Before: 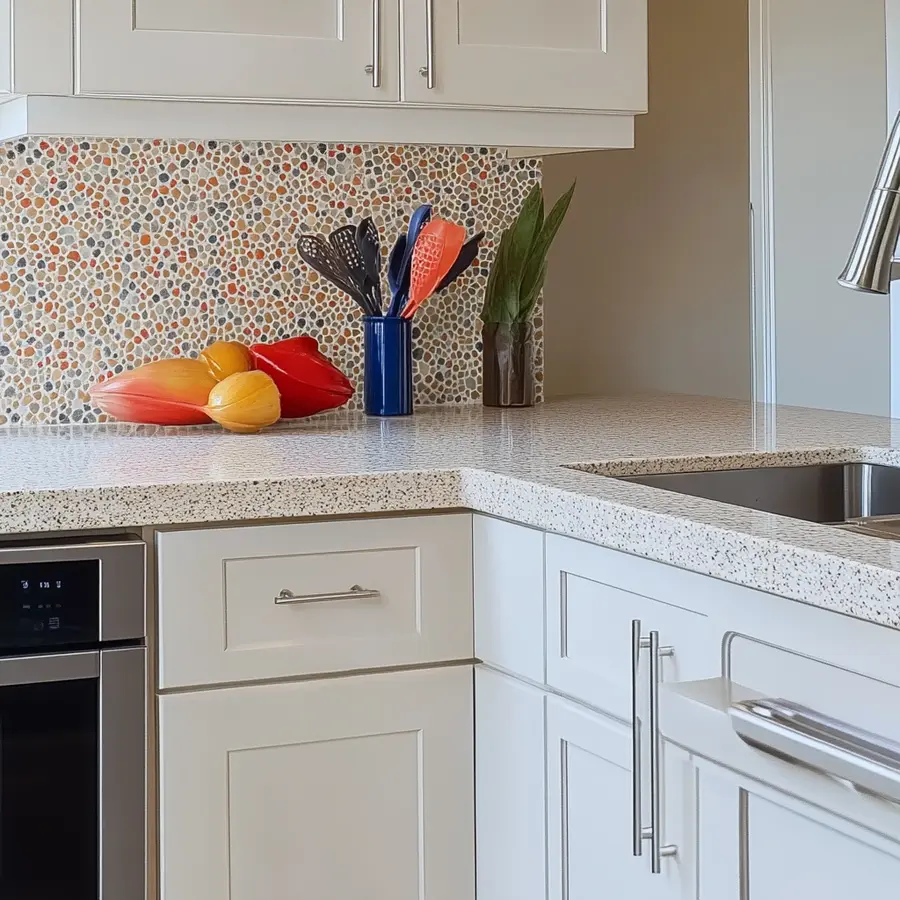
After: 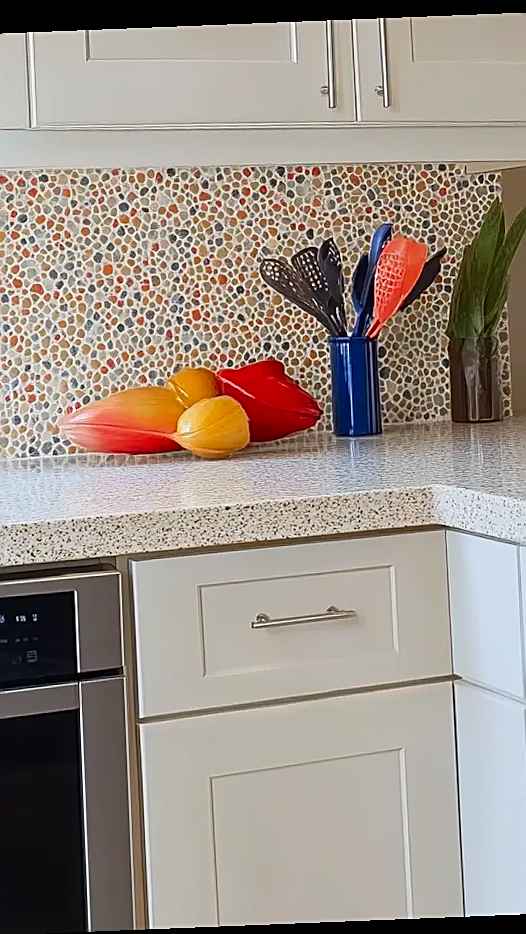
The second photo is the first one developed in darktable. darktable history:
crop: left 5.114%, right 38.589%
rotate and perspective: rotation -2.29°, automatic cropping off
contrast brightness saturation: contrast 0.04, saturation 0.16
sharpen: on, module defaults
